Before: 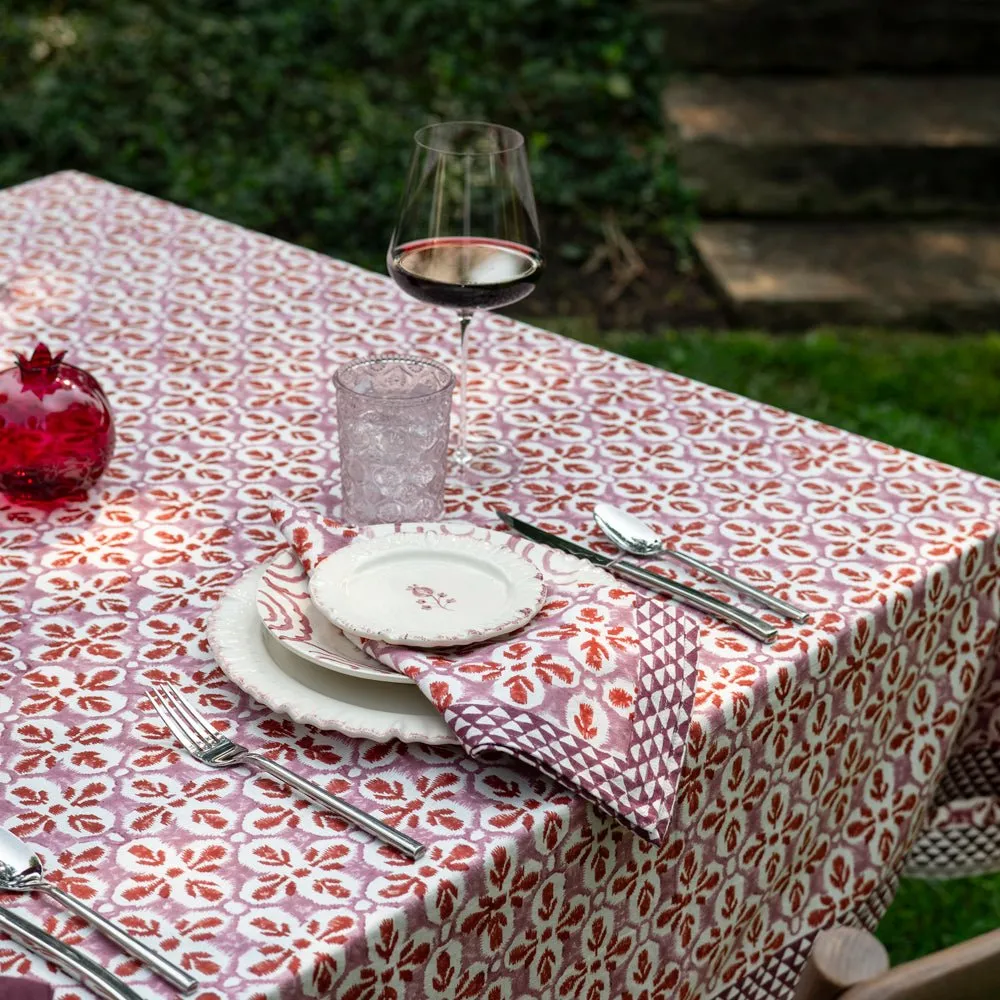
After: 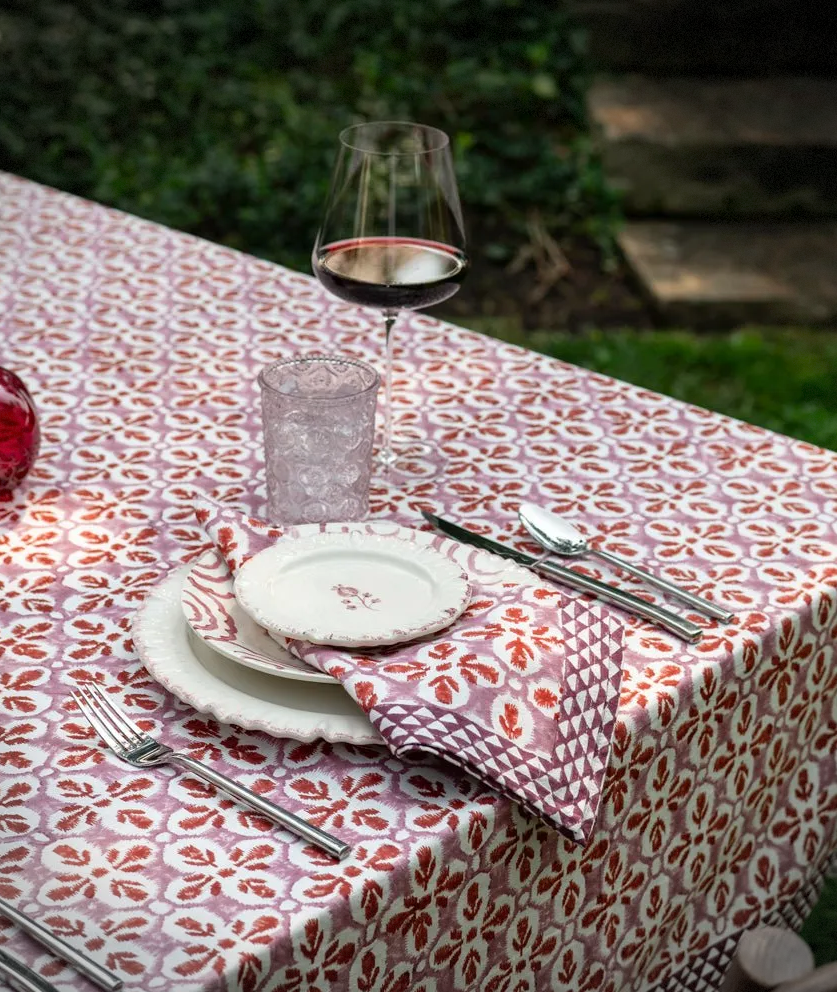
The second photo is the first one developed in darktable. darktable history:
vignetting: dithering 8-bit output, unbound false
crop: left 7.598%, right 7.873%
